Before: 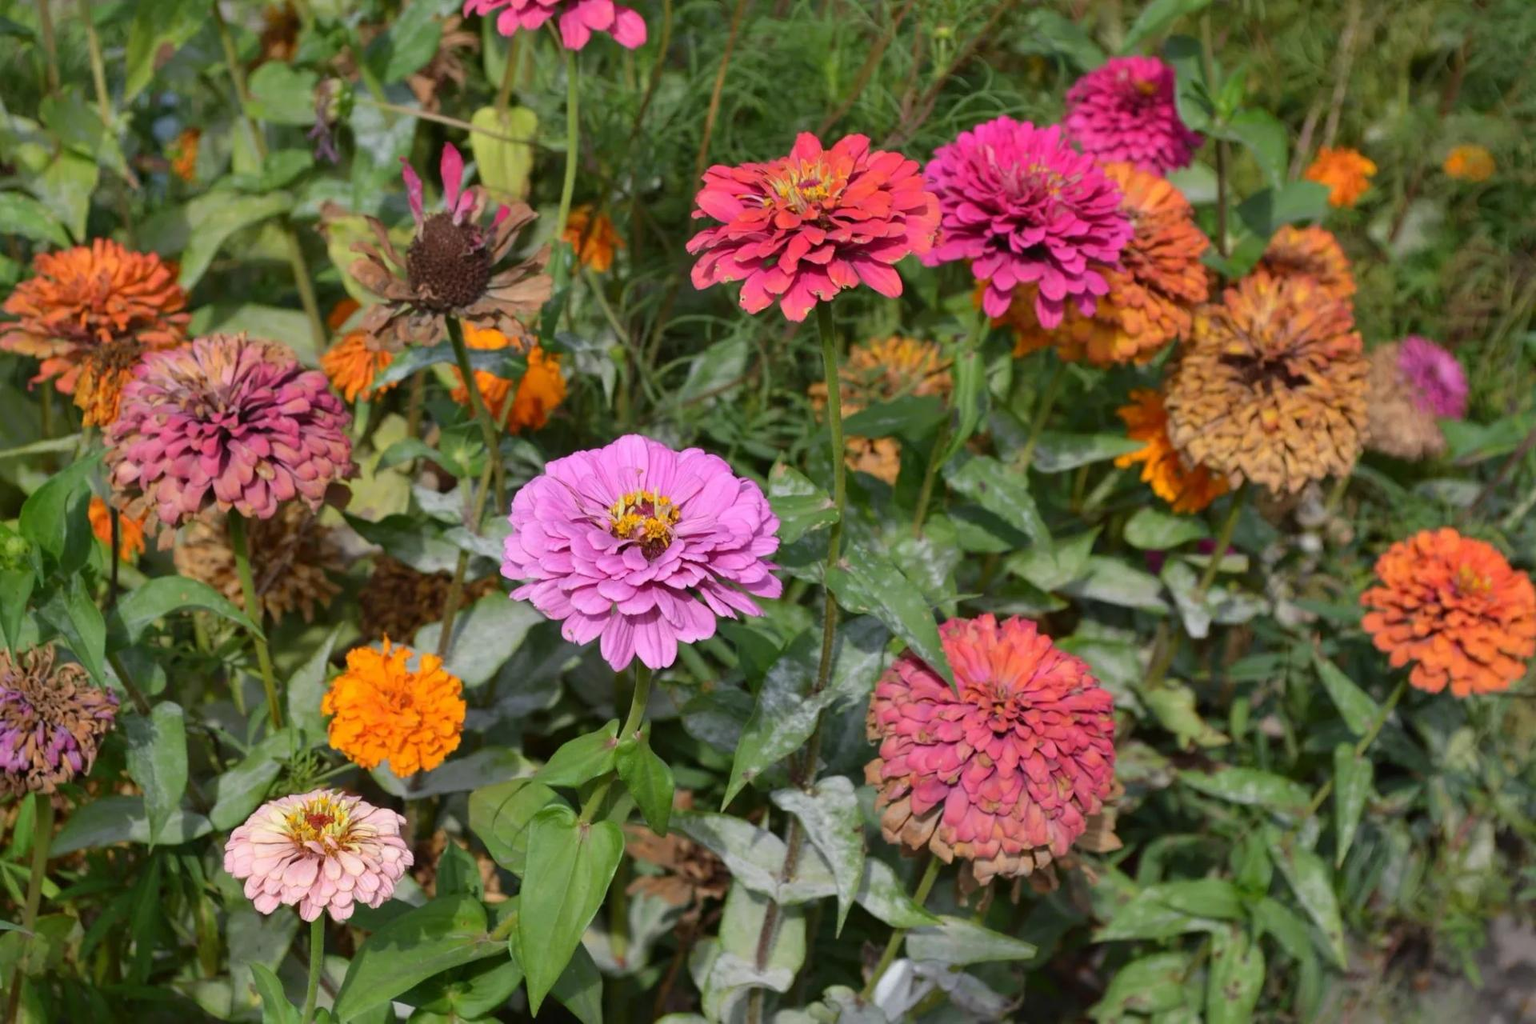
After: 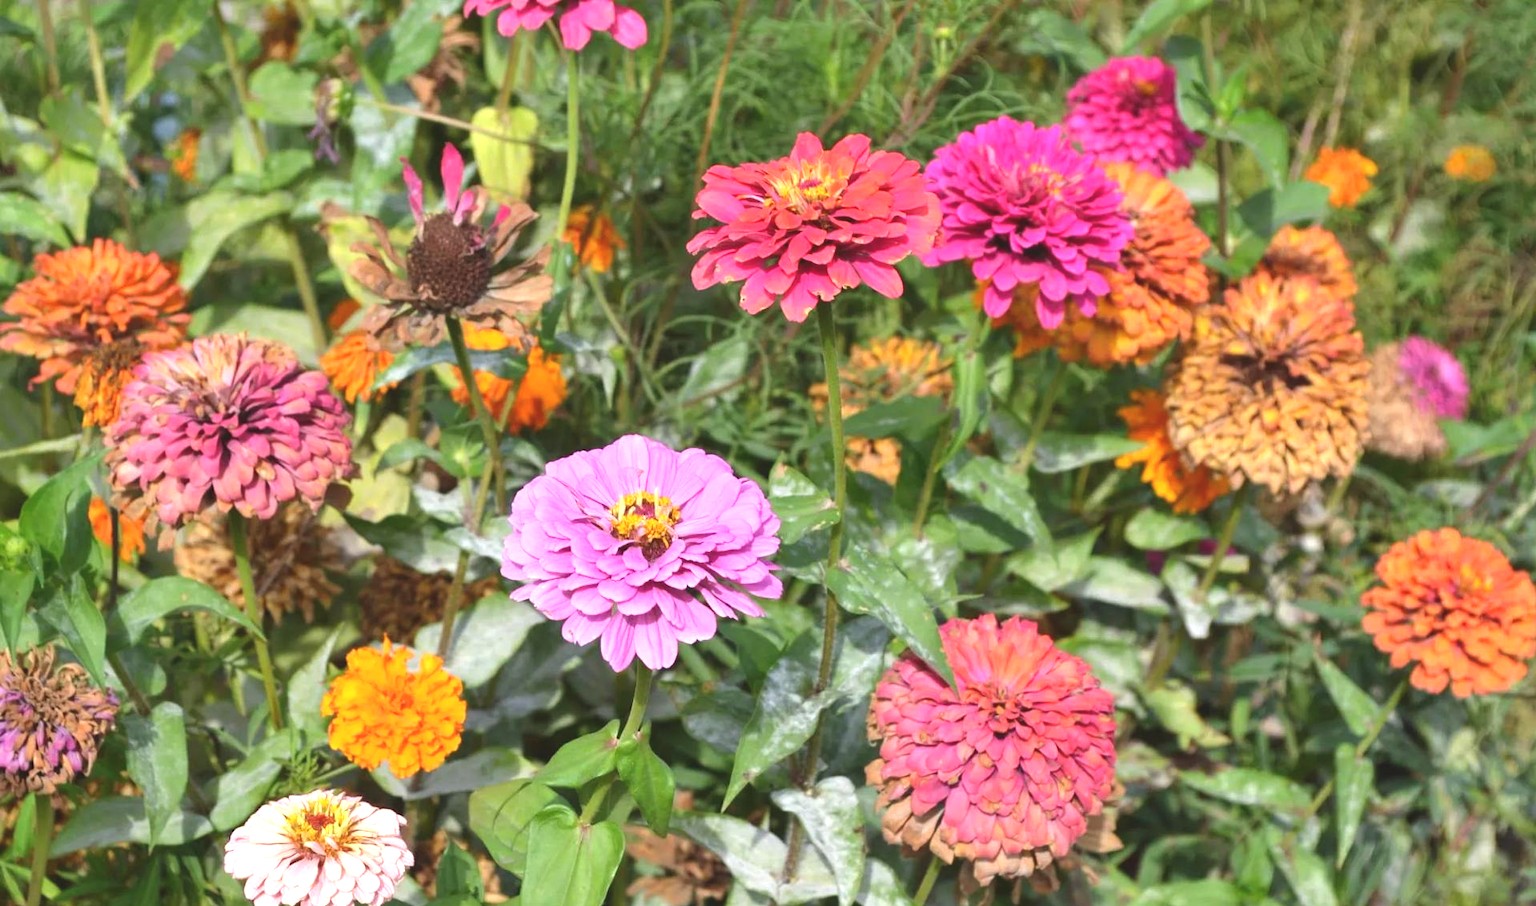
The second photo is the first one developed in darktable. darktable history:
exposure: black level correction -0.005, exposure 1.002 EV, compensate highlight preservation false
crop and rotate: top 0%, bottom 11.49%
